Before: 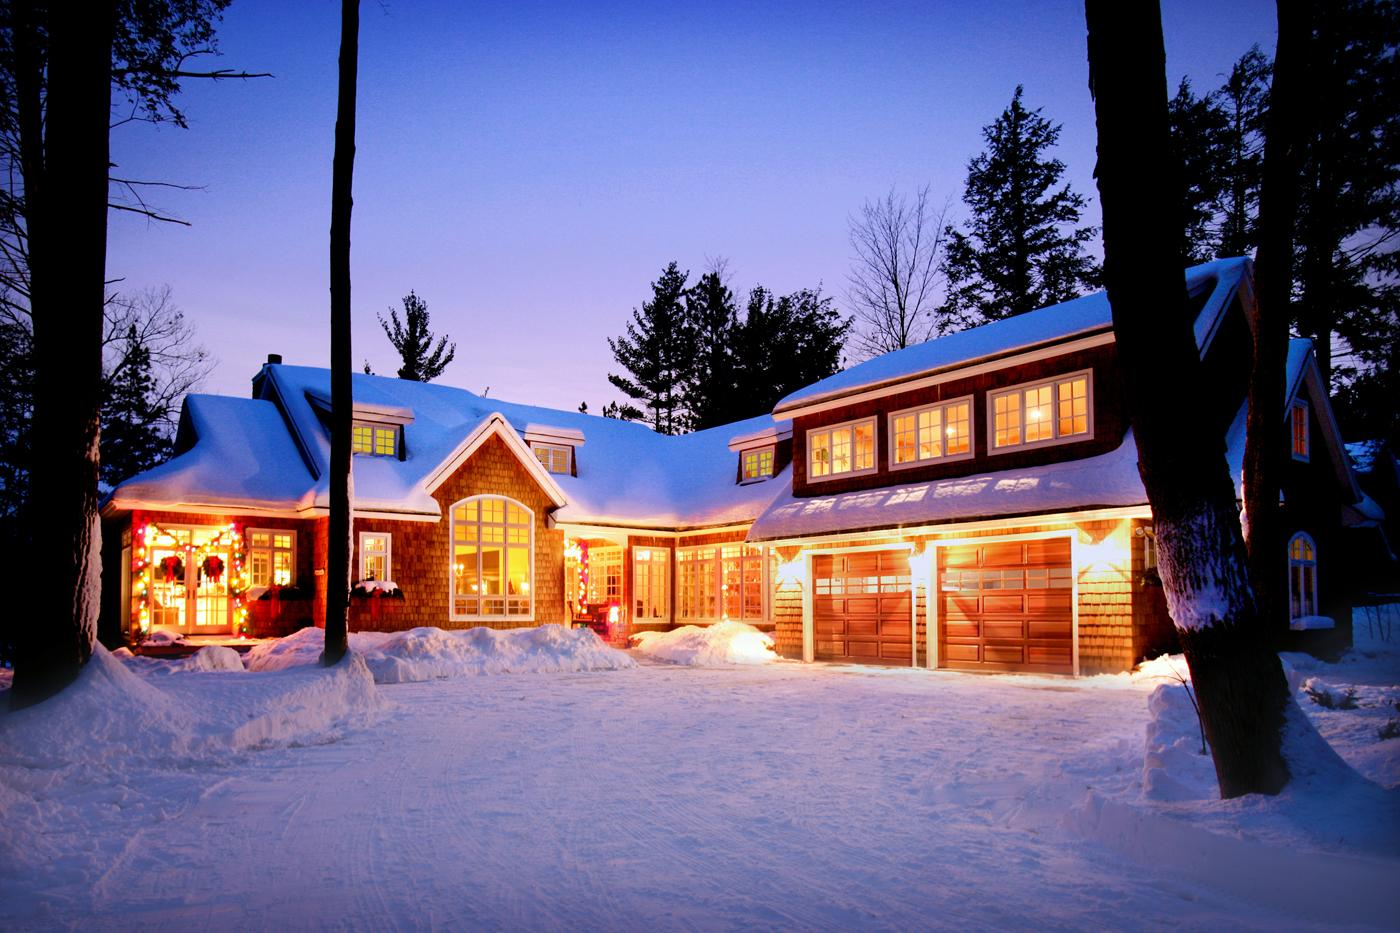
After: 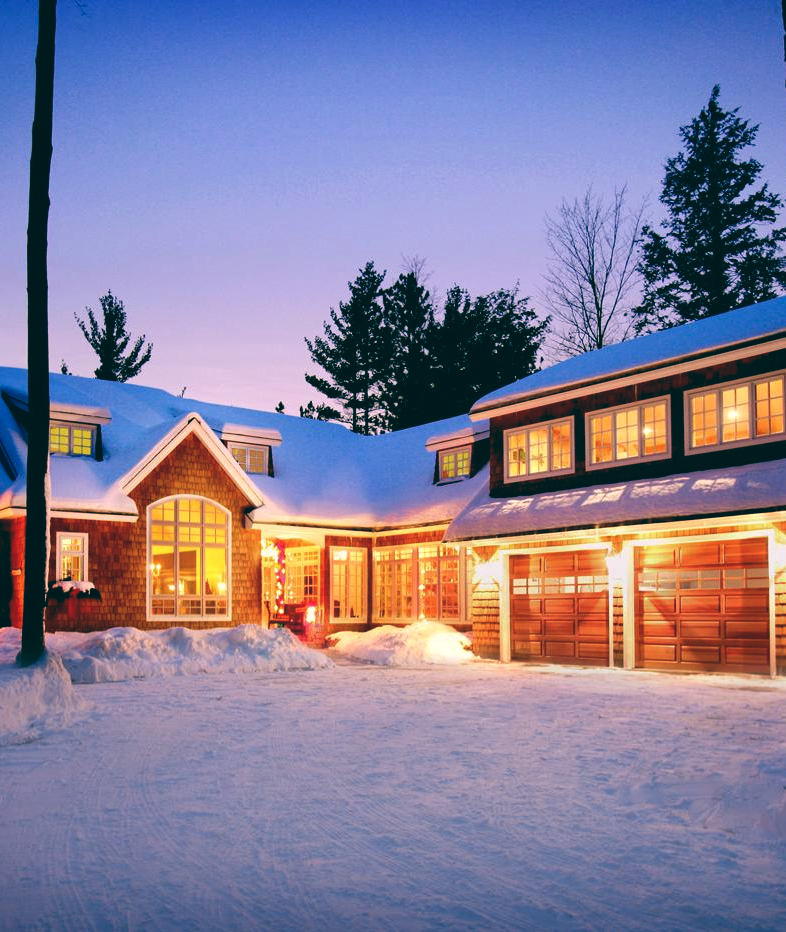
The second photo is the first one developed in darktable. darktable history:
crop: left 21.674%, right 22.086%
color balance: lift [1.005, 0.99, 1.007, 1.01], gamma [1, 0.979, 1.011, 1.021], gain [0.923, 1.098, 1.025, 0.902], input saturation 90.45%, contrast 7.73%, output saturation 105.91%
